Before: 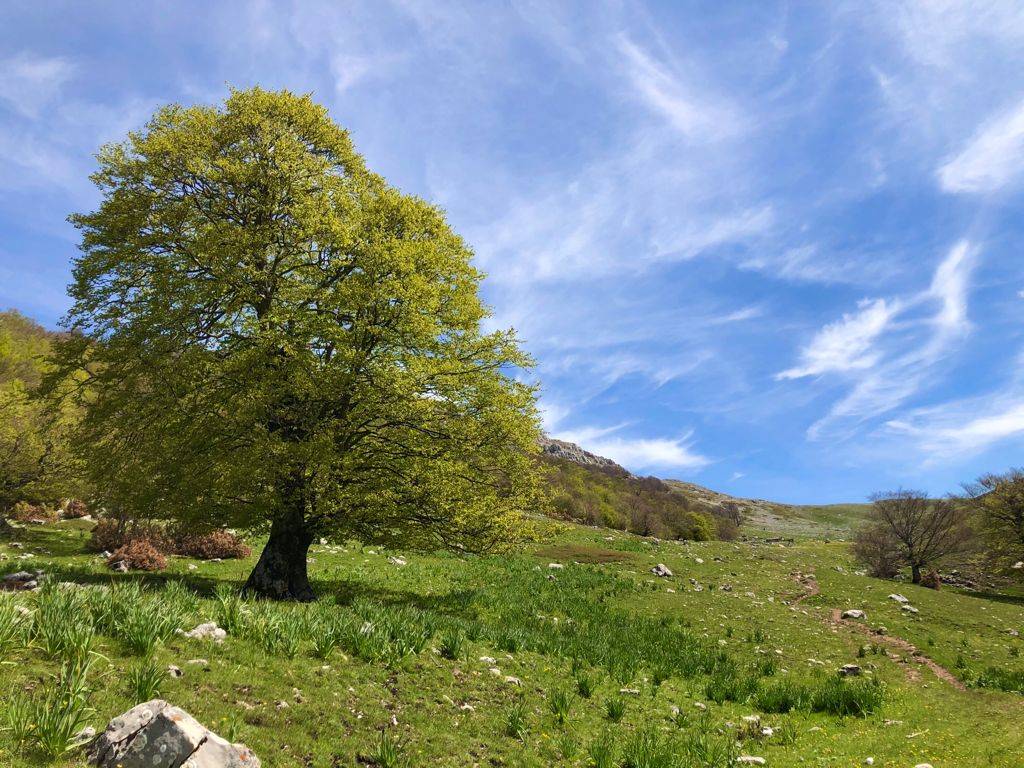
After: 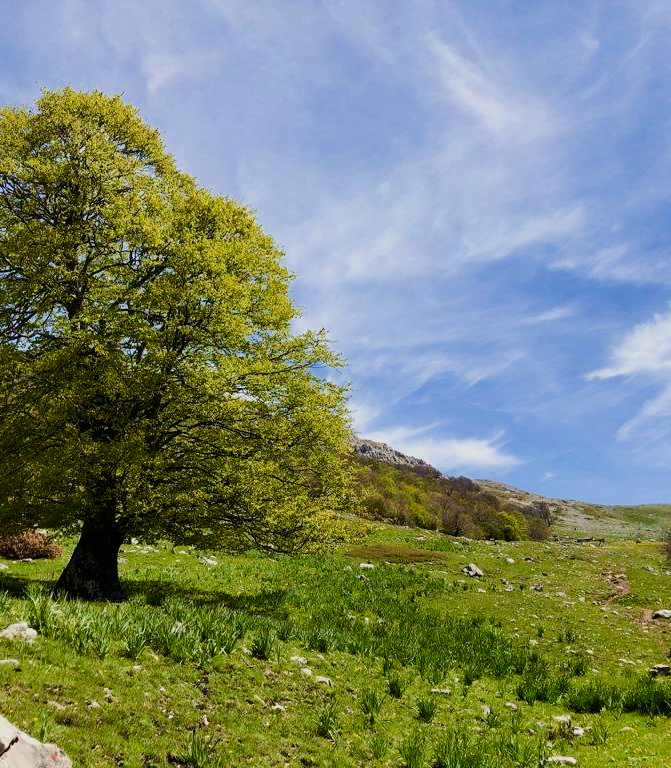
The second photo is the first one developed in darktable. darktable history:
filmic rgb: black relative exposure -8.44 EV, white relative exposure 4.69 EV, hardness 3.82
crop and rotate: left 18.528%, right 15.92%
color balance rgb: perceptual saturation grading › global saturation 20%, perceptual saturation grading › highlights -25.853%, perceptual saturation grading › shadows 24.33%, perceptual brilliance grading › highlights 12.766%, perceptual brilliance grading › mid-tones 7.716%, perceptual brilliance grading › shadows -18.185%
